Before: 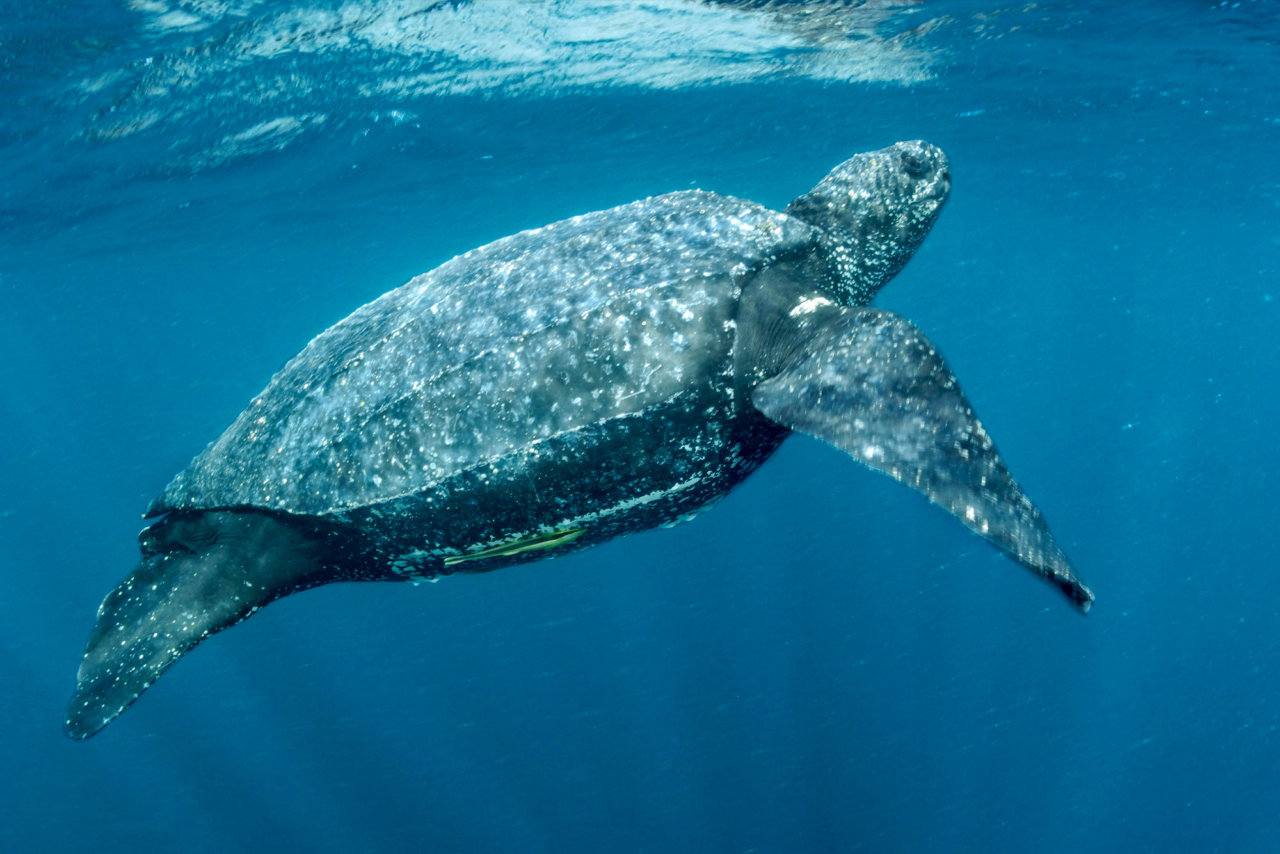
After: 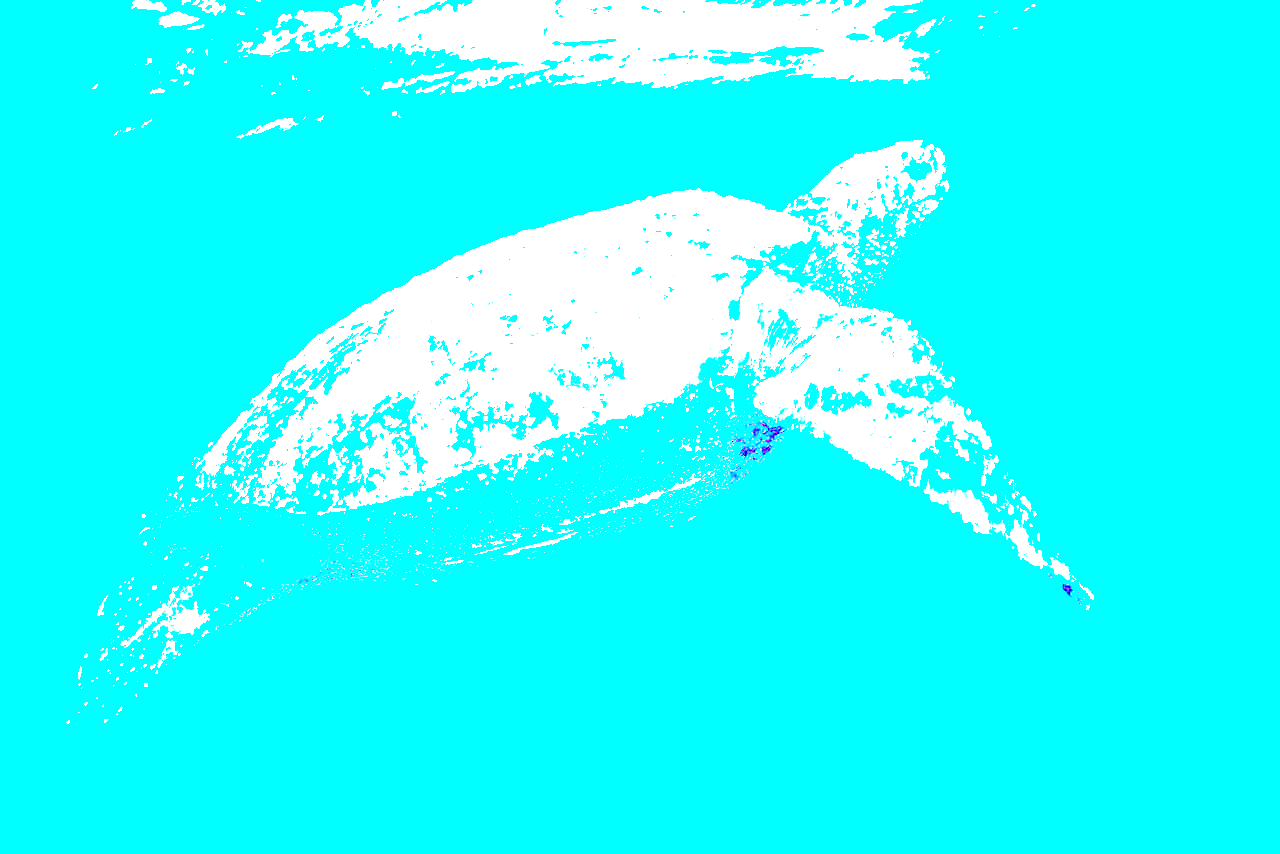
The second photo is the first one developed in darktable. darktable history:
exposure: exposure 8 EV, compensate highlight preservation false
color balance: output saturation 120%
